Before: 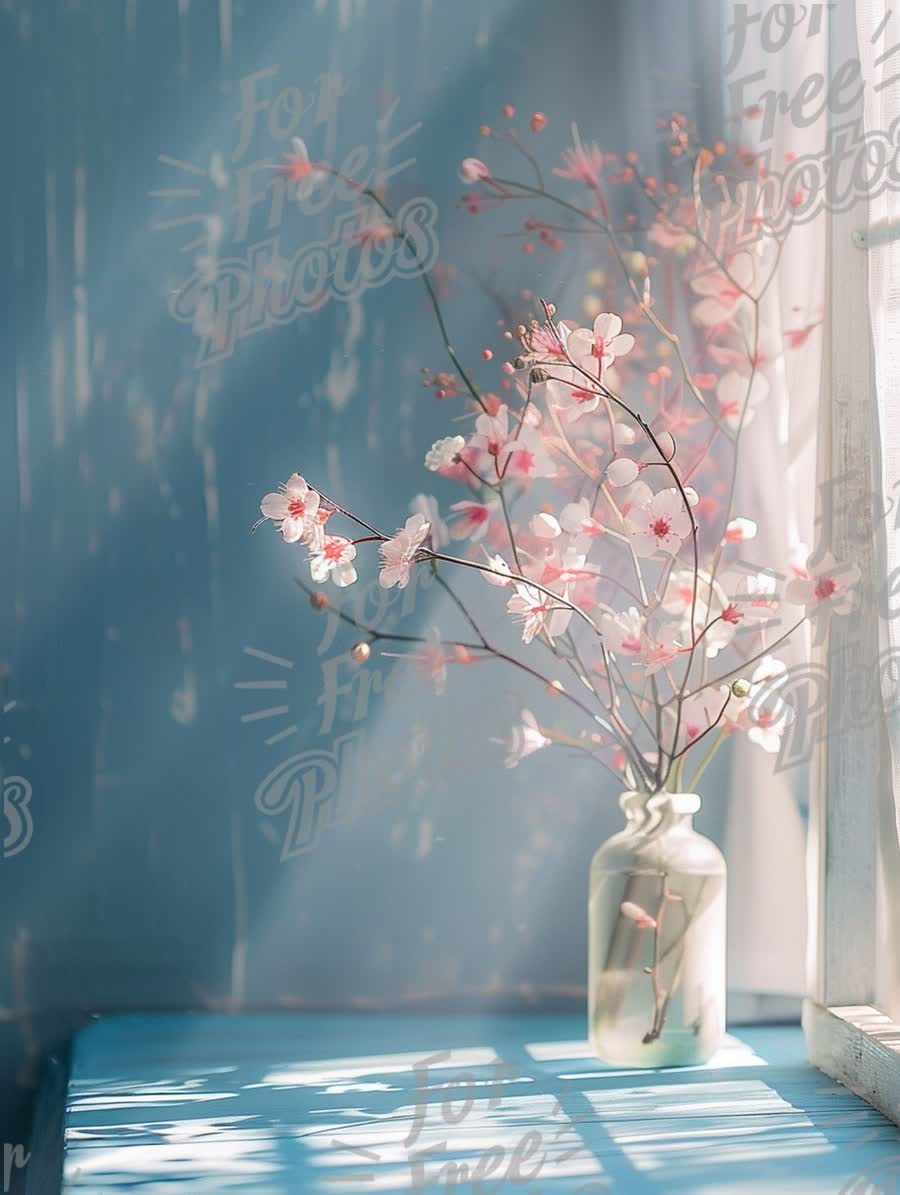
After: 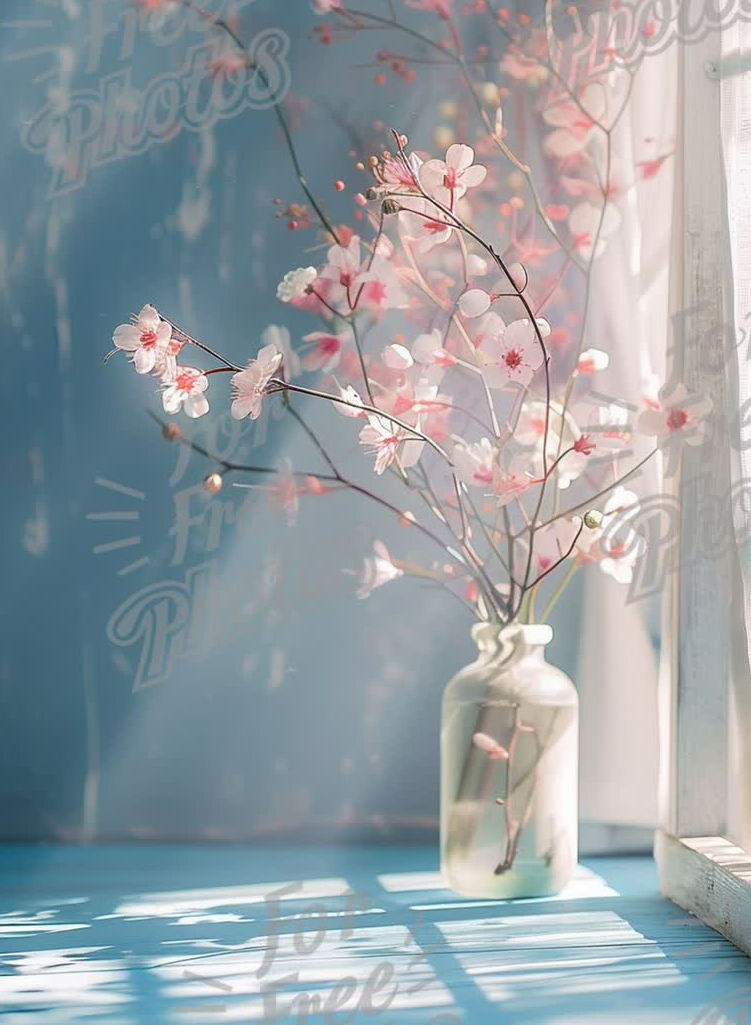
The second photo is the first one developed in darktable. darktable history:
crop: left 16.528%, top 14.175%
